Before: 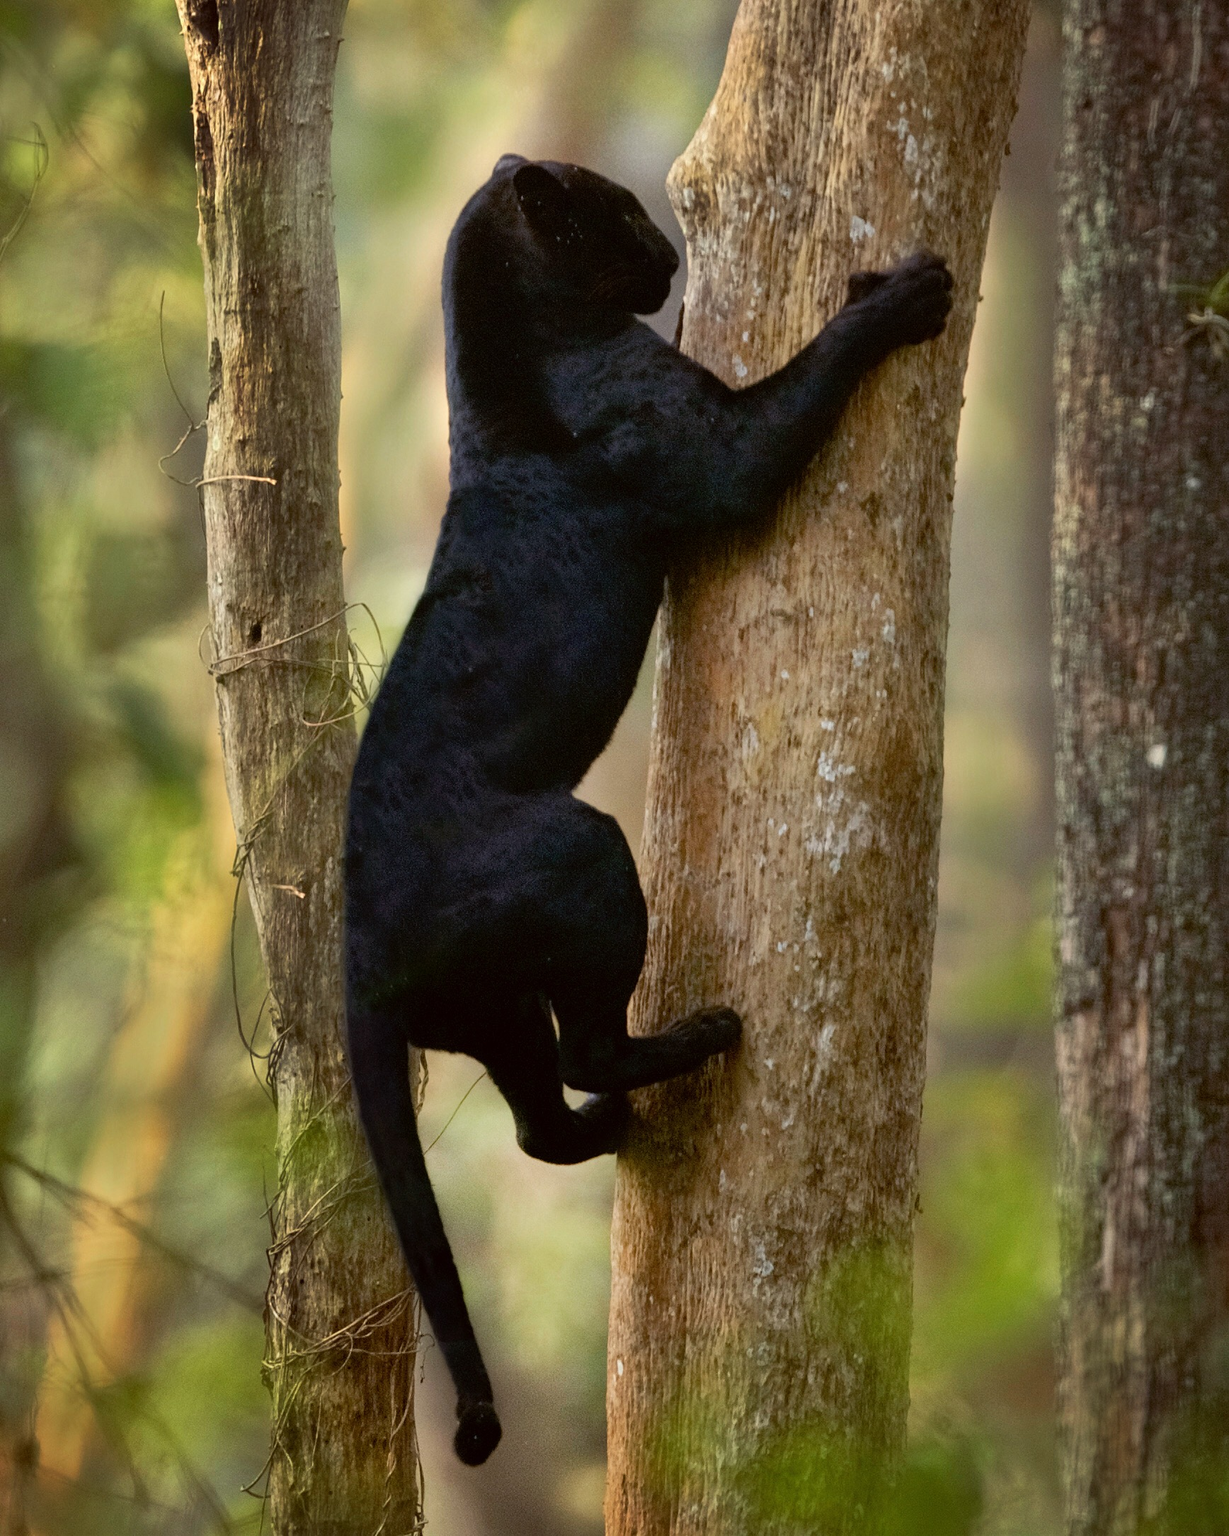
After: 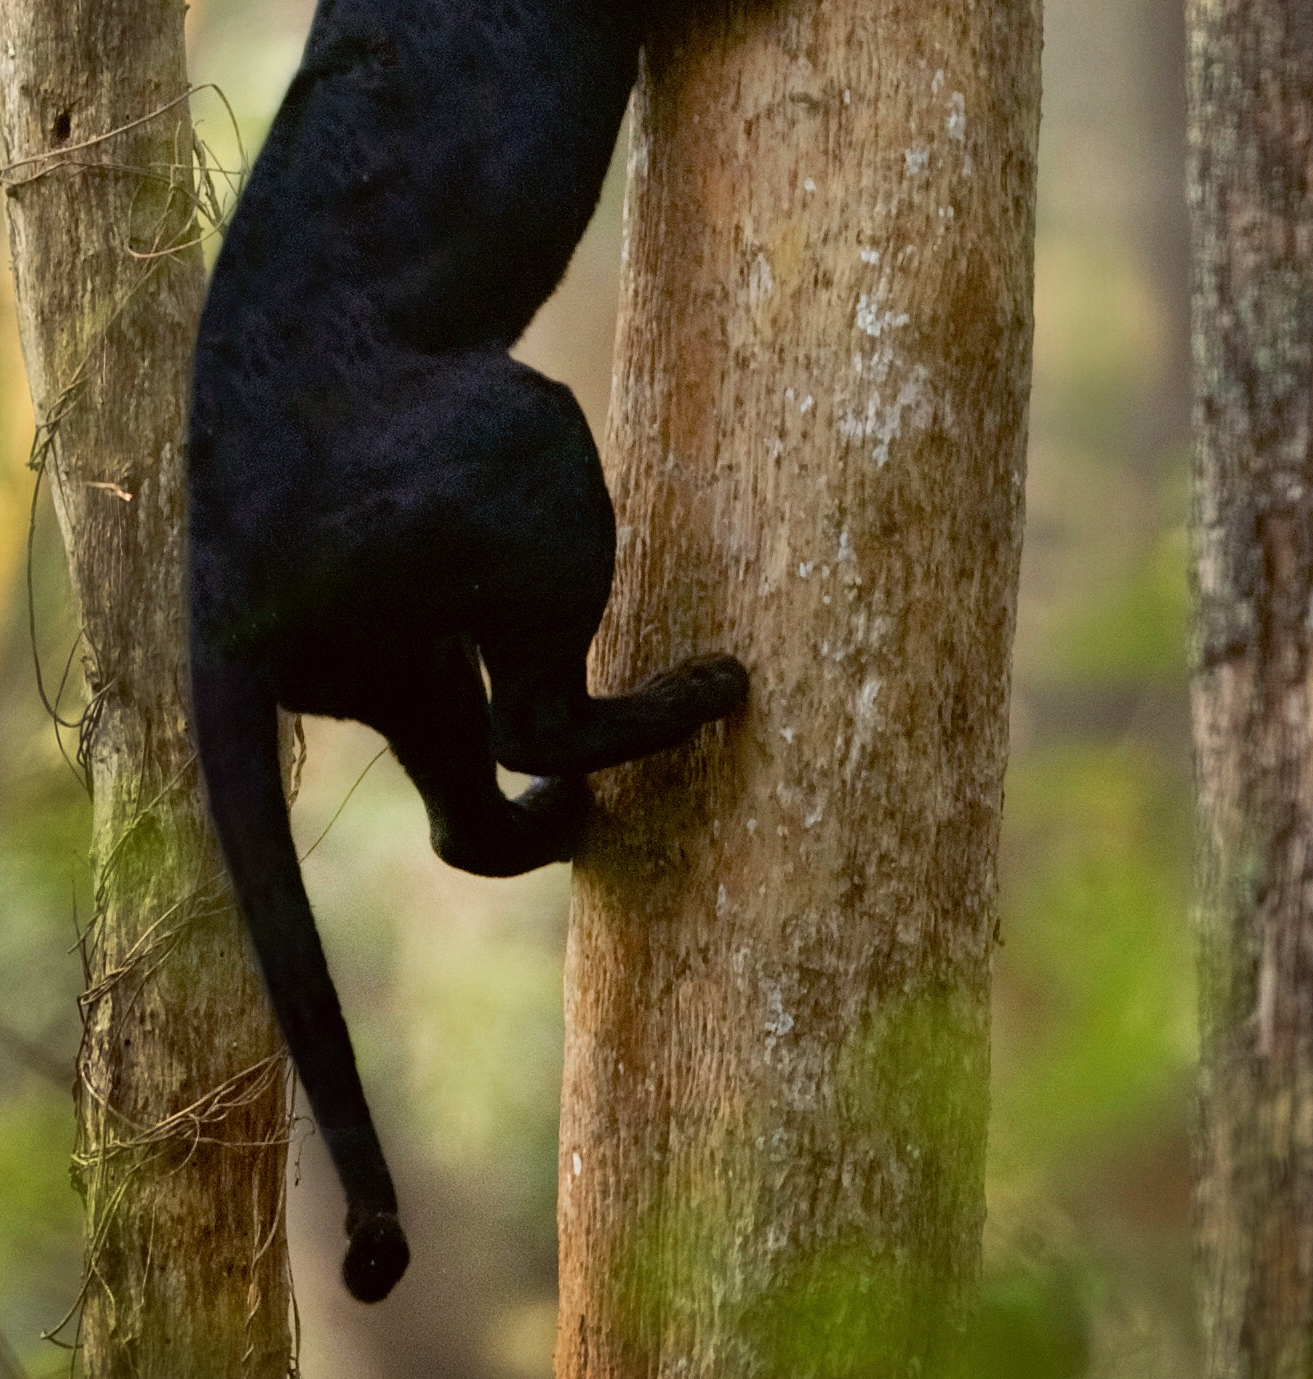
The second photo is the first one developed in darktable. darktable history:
crop and rotate: left 17.248%, top 35.42%, right 7.1%, bottom 0.997%
